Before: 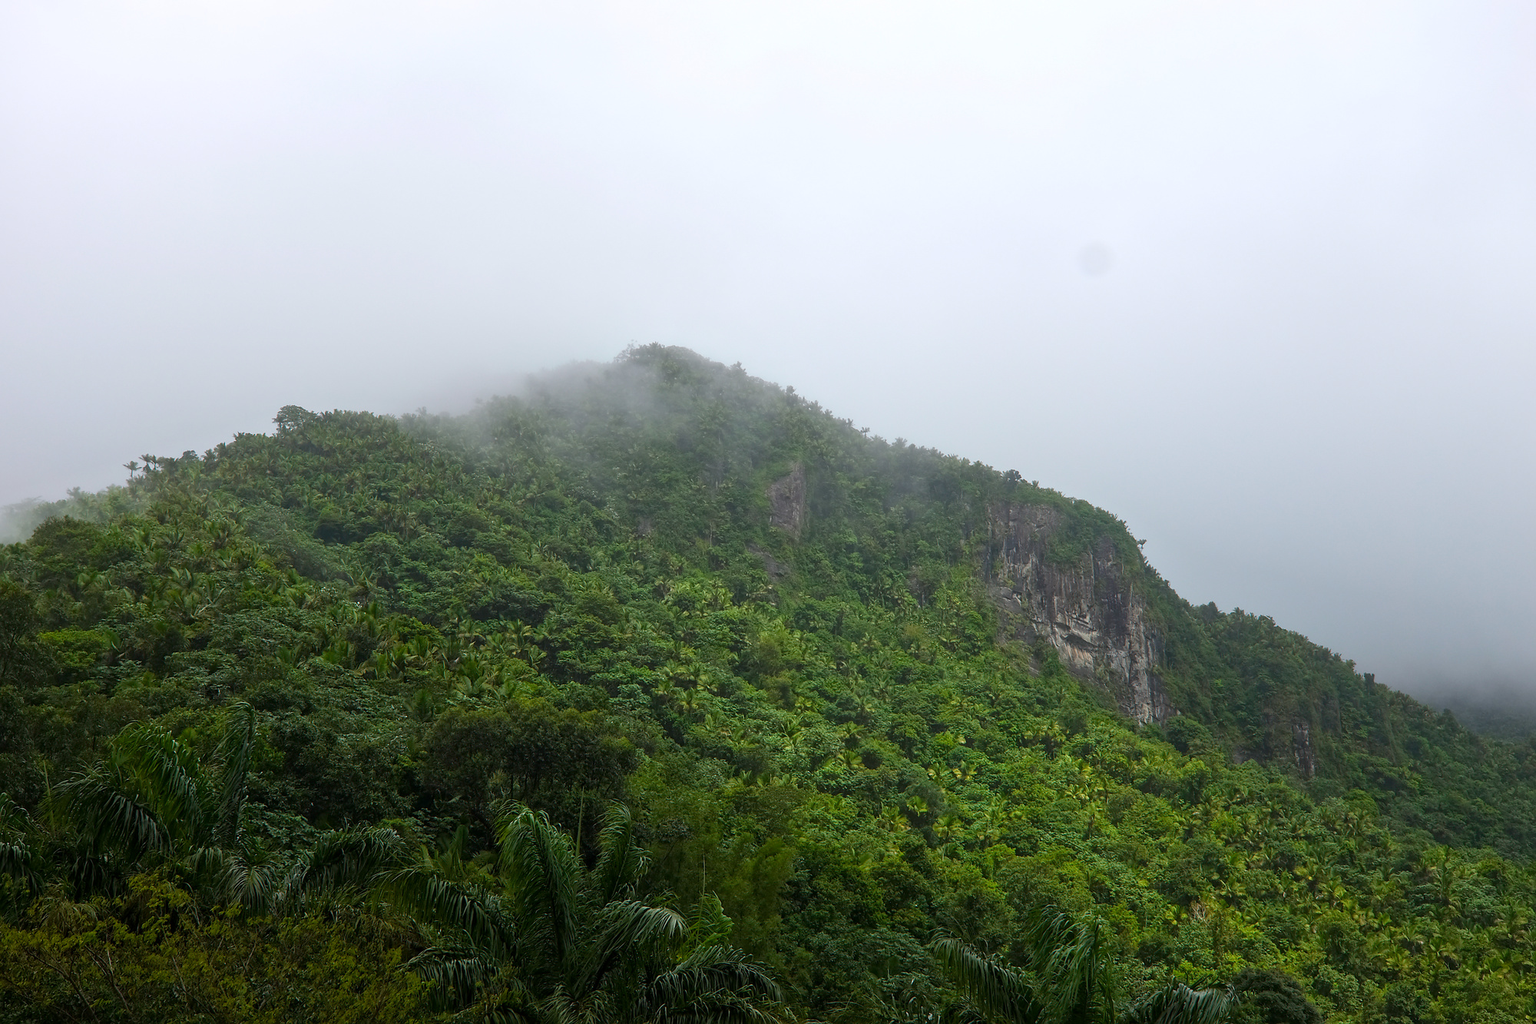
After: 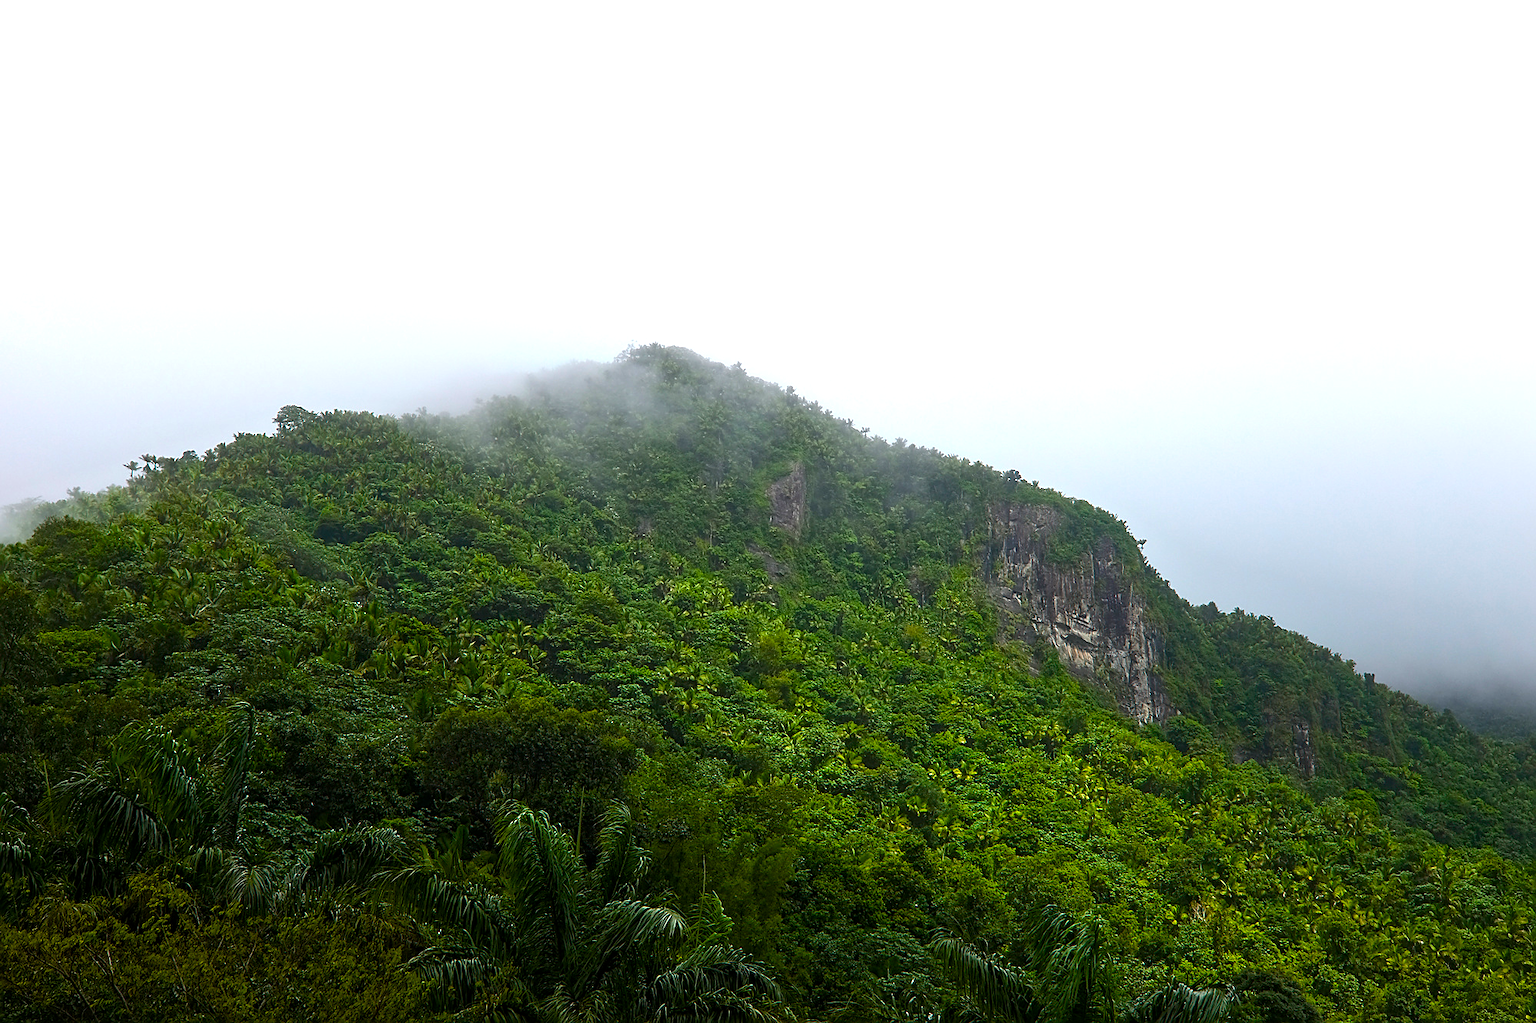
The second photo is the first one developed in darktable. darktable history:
color balance rgb: perceptual saturation grading › global saturation 36.097%, perceptual saturation grading › shadows 35.267%, perceptual brilliance grading › highlights 16.407%, perceptual brilliance grading › mid-tones 6.044%, perceptual brilliance grading › shadows -15.5%
sharpen: on, module defaults
local contrast: mode bilateral grid, contrast 10, coarseness 24, detail 112%, midtone range 0.2
